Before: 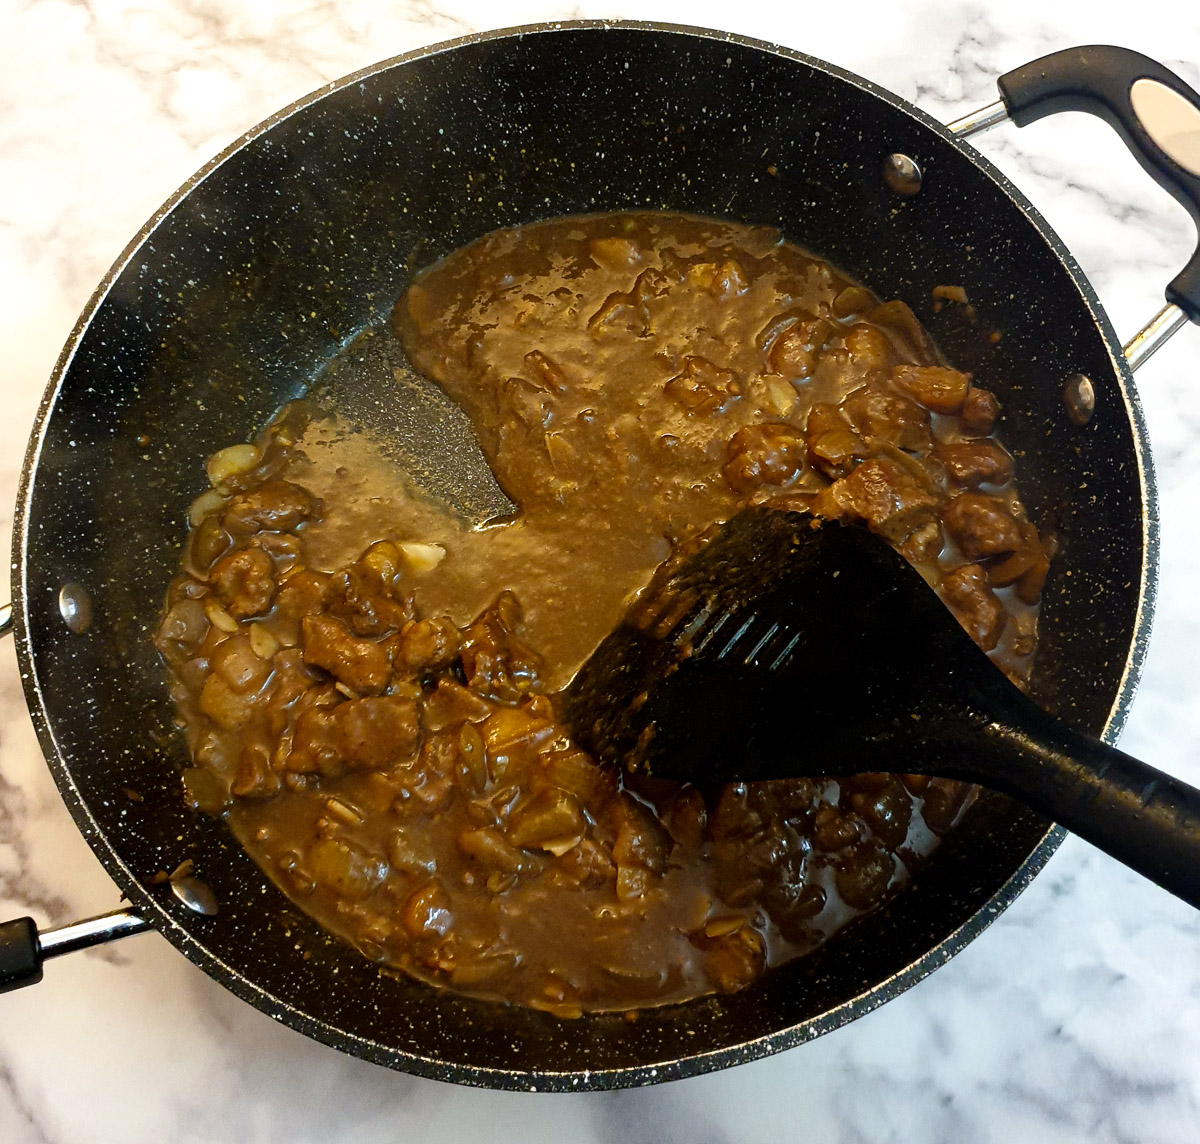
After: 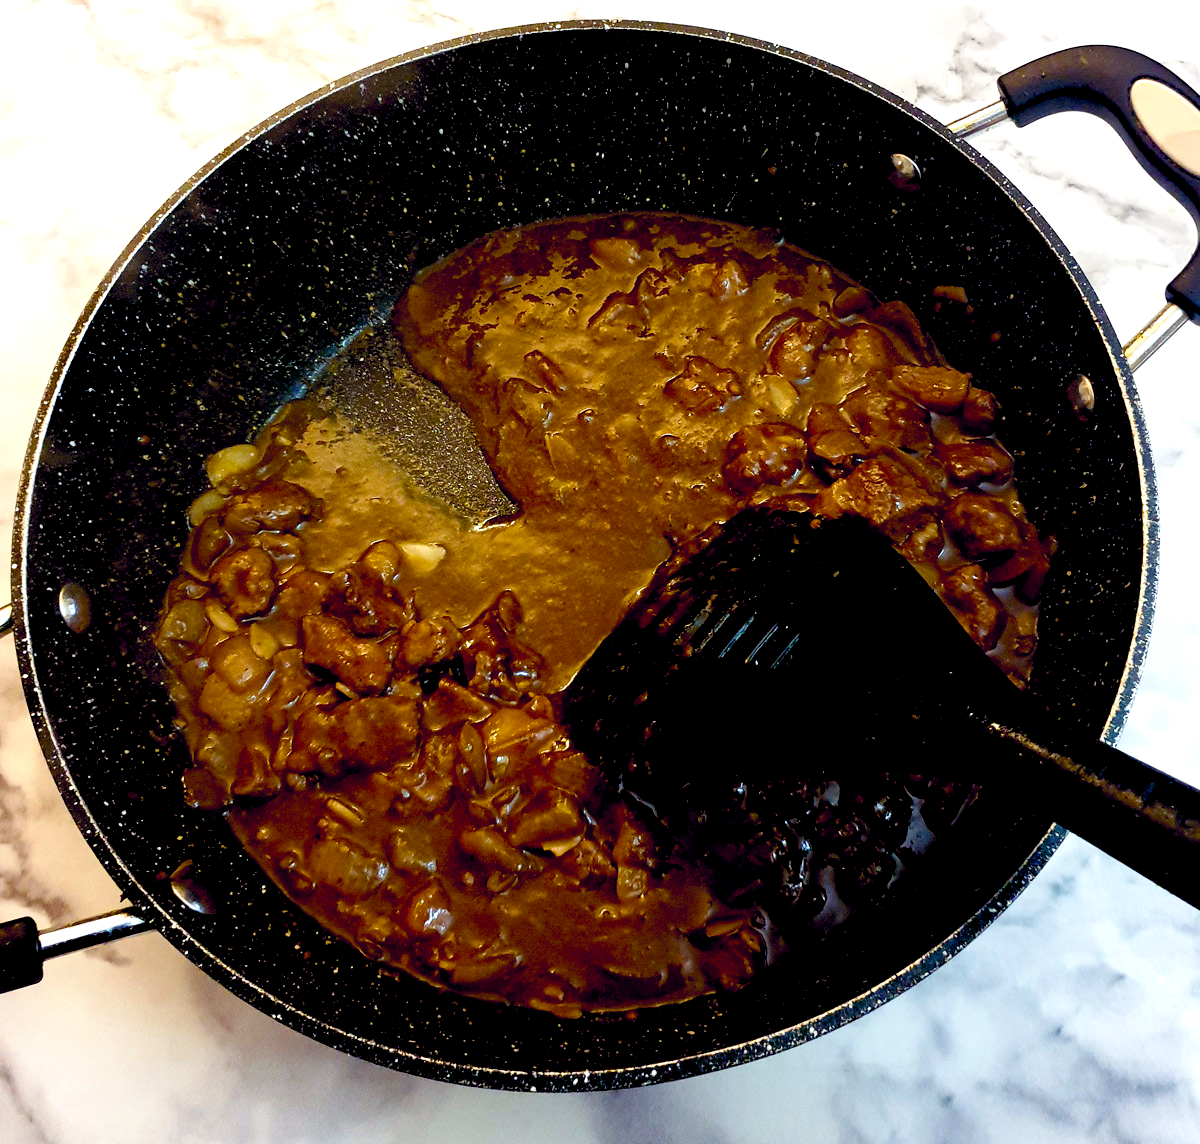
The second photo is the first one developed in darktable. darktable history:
color balance rgb: shadows lift › luminance -21.555%, shadows lift › chroma 9.18%, shadows lift › hue 286.07°, global offset › chroma 0.103%, global offset › hue 254.14°, perceptual saturation grading › global saturation 15.257%, perceptual saturation grading › highlights -19.585%, perceptual saturation grading › shadows 20.214%, global vibrance 20%
exposure: black level correction 0.025, exposure 0.185 EV, compensate exposure bias true, compensate highlight preservation false
velvia: strength 15.13%
